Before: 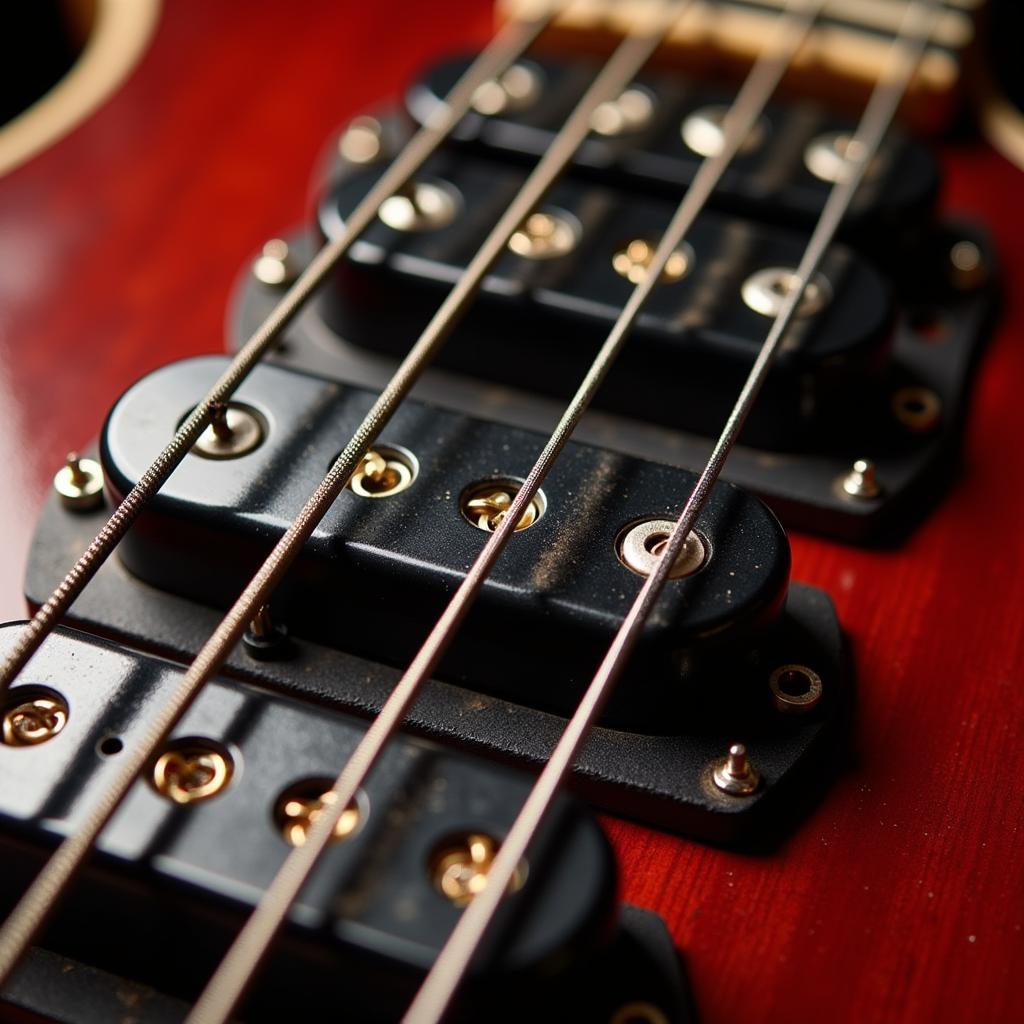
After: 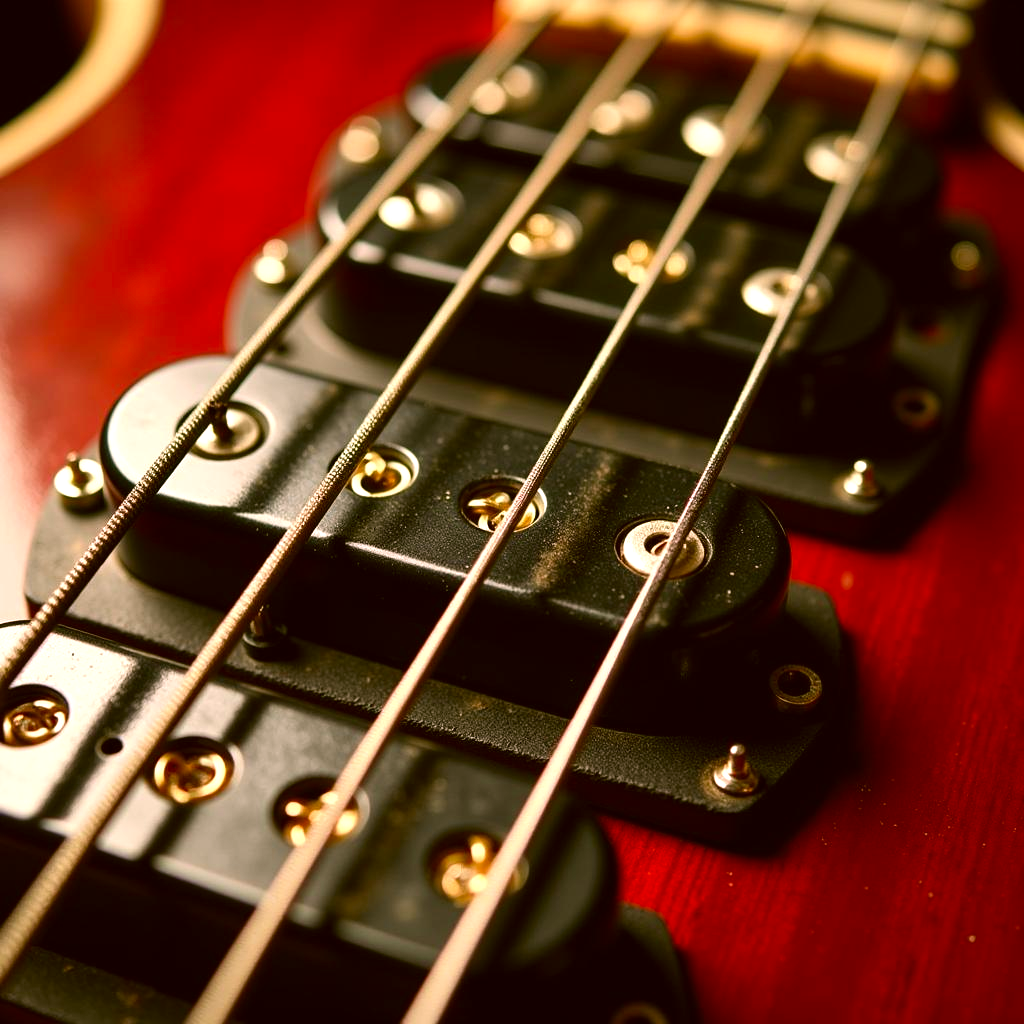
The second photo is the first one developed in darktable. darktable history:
levels: levels [0, 0.43, 0.859]
color correction: highlights a* 8.98, highlights b* 15.09, shadows a* -0.49, shadows b* 26.52
